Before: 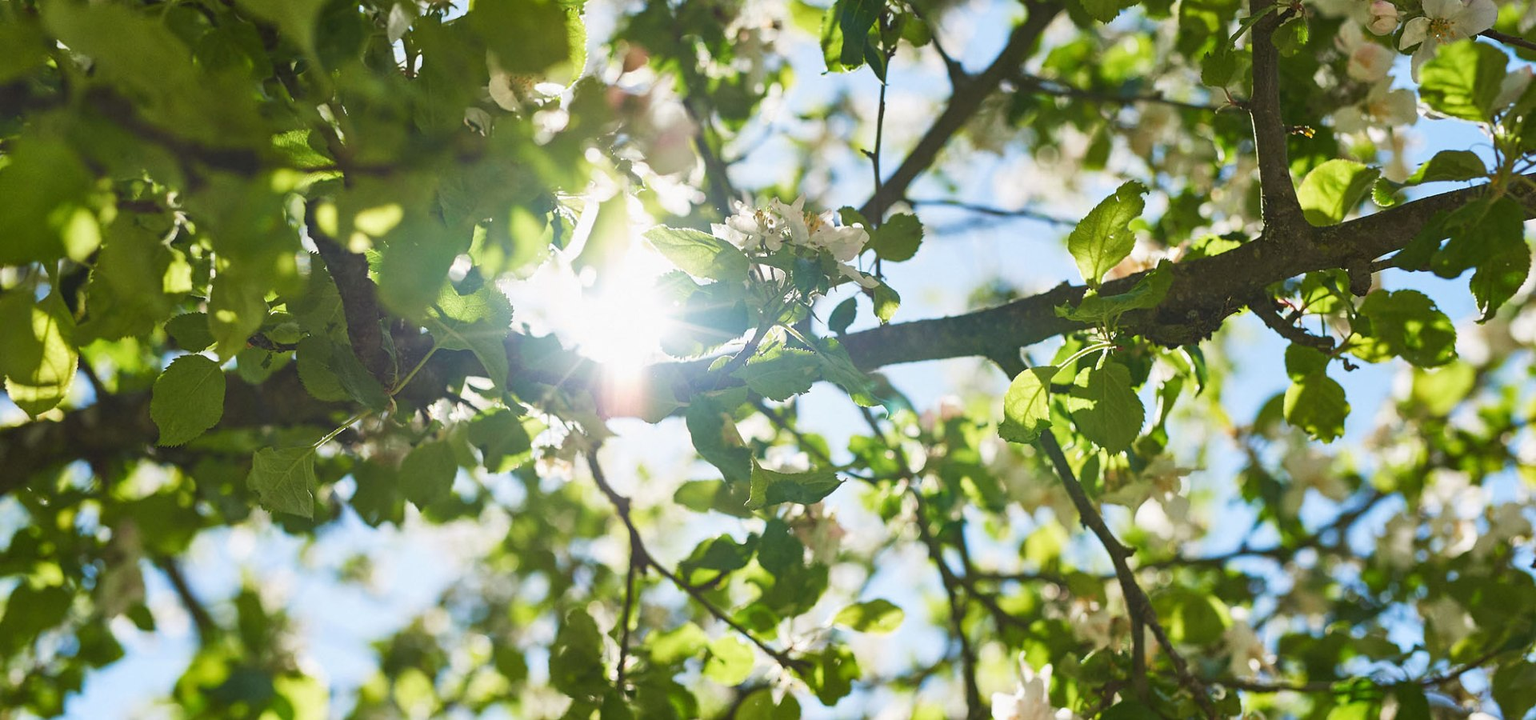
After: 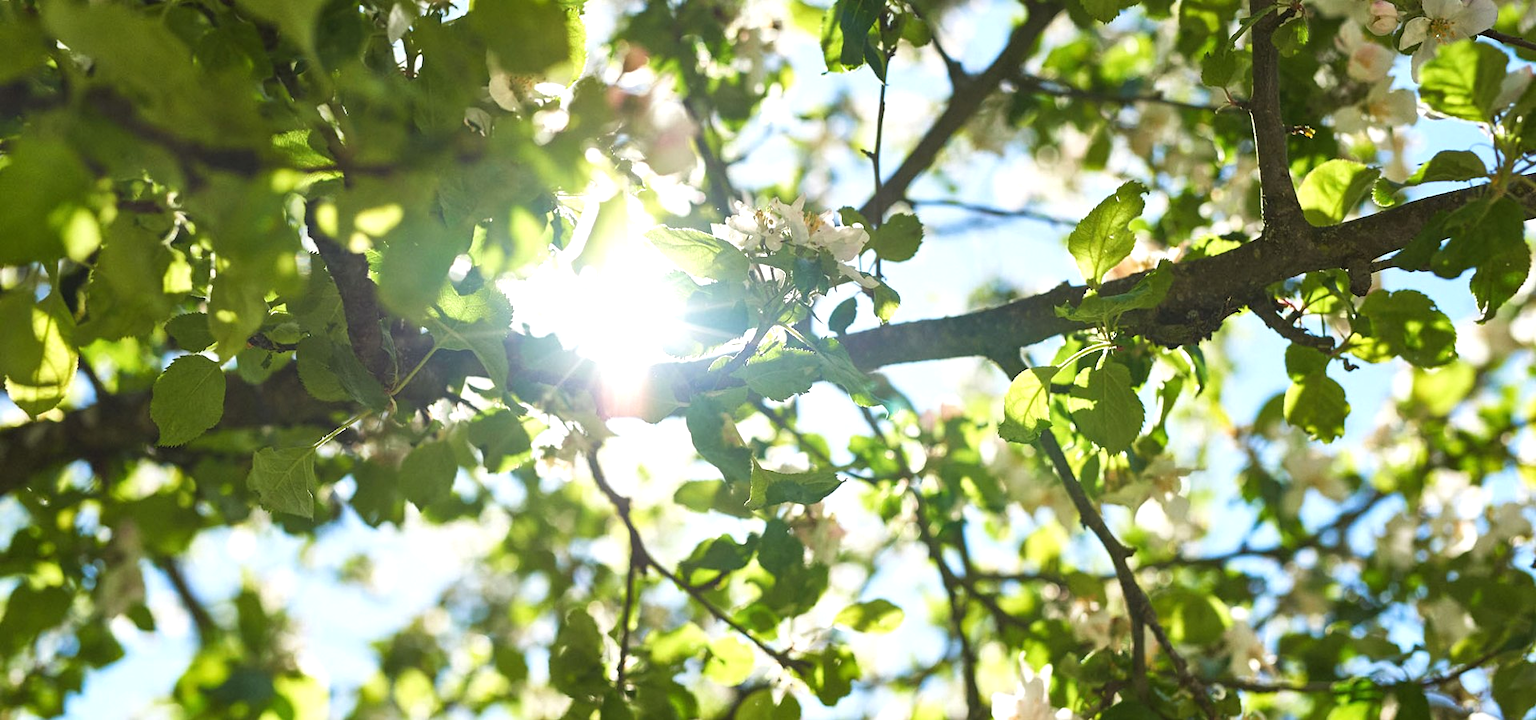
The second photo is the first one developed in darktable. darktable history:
tone equalizer: -8 EV -0.414 EV, -7 EV -0.423 EV, -6 EV -0.368 EV, -5 EV -0.233 EV, -3 EV 0.192 EV, -2 EV 0.322 EV, -1 EV 0.386 EV, +0 EV 0.42 EV
